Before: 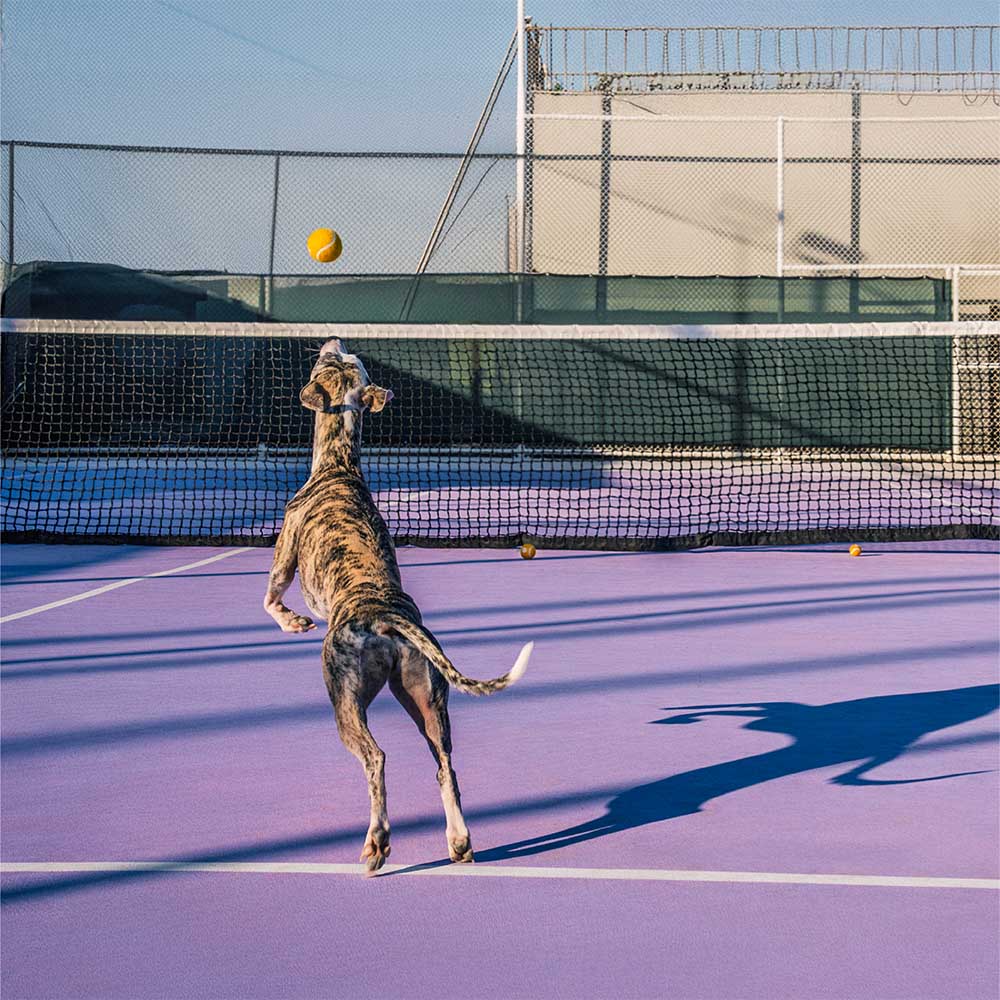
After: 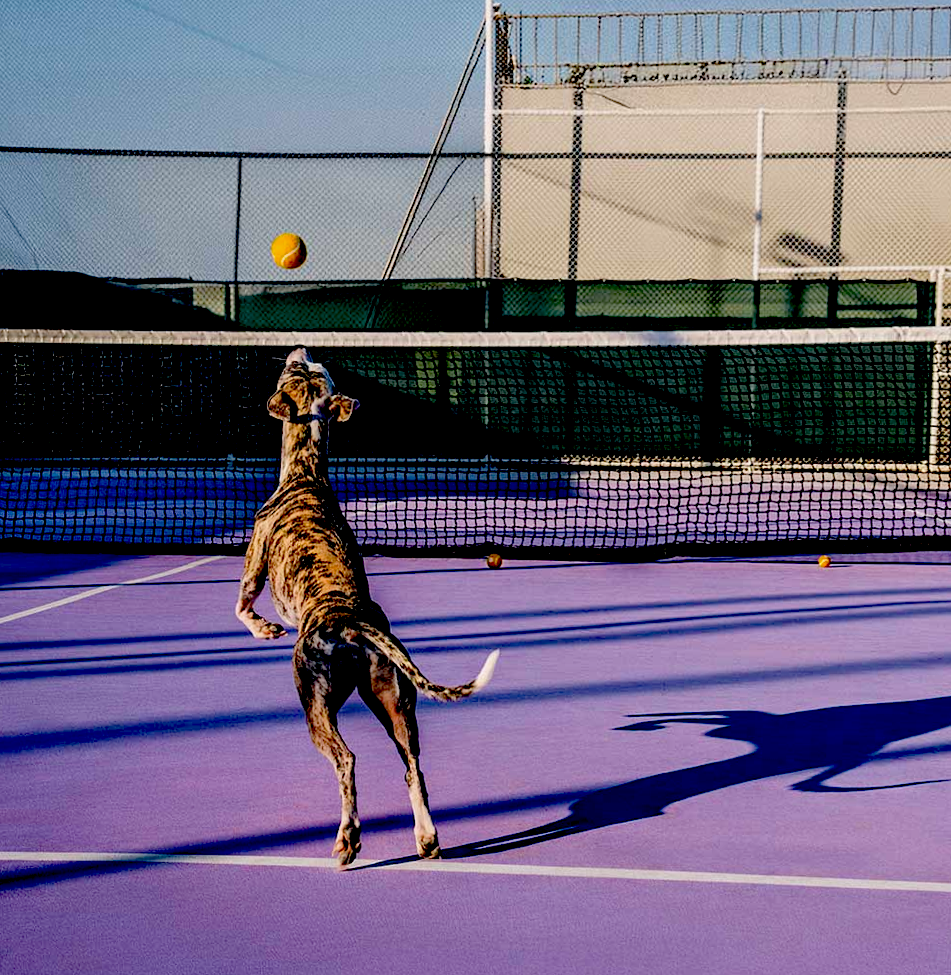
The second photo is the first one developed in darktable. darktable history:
exposure: black level correction 0.1, exposure -0.092 EV, compensate highlight preservation false
rotate and perspective: rotation 0.074°, lens shift (vertical) 0.096, lens shift (horizontal) -0.041, crop left 0.043, crop right 0.952, crop top 0.024, crop bottom 0.979
